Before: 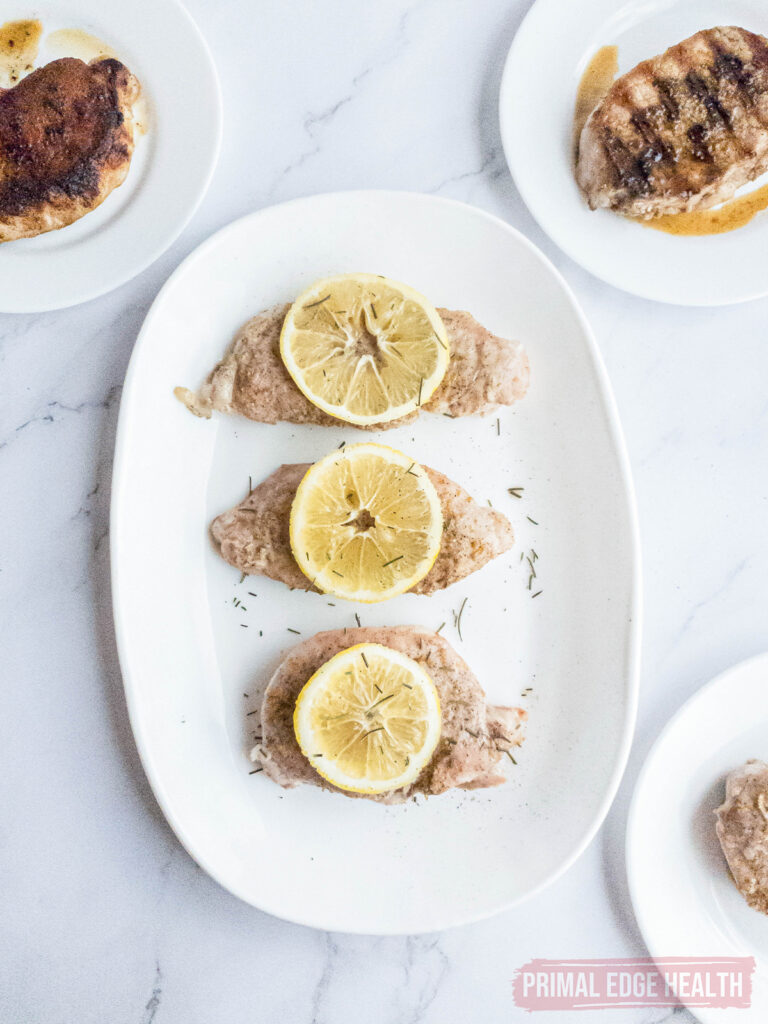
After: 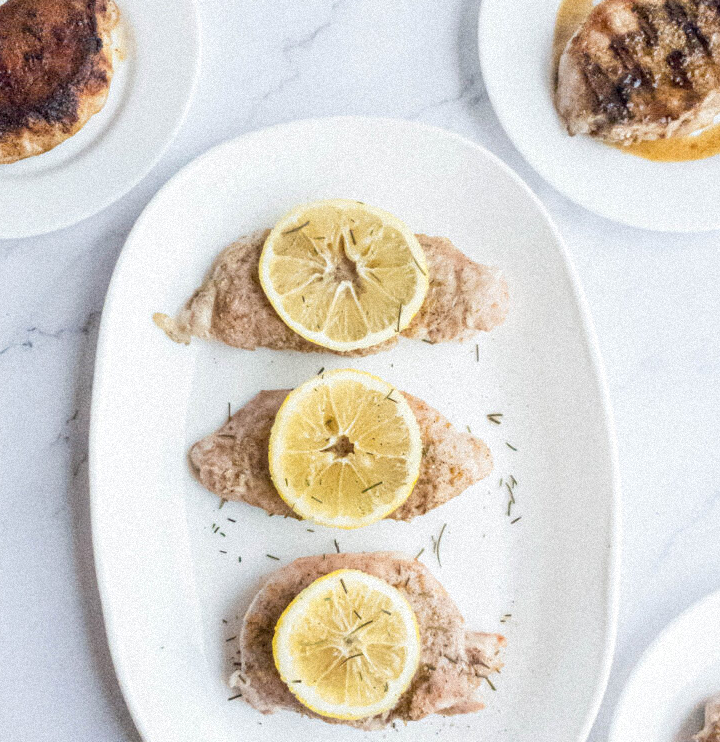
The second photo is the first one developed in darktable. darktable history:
grain: mid-tones bias 0%
crop: left 2.737%, top 7.287%, right 3.421%, bottom 20.179%
